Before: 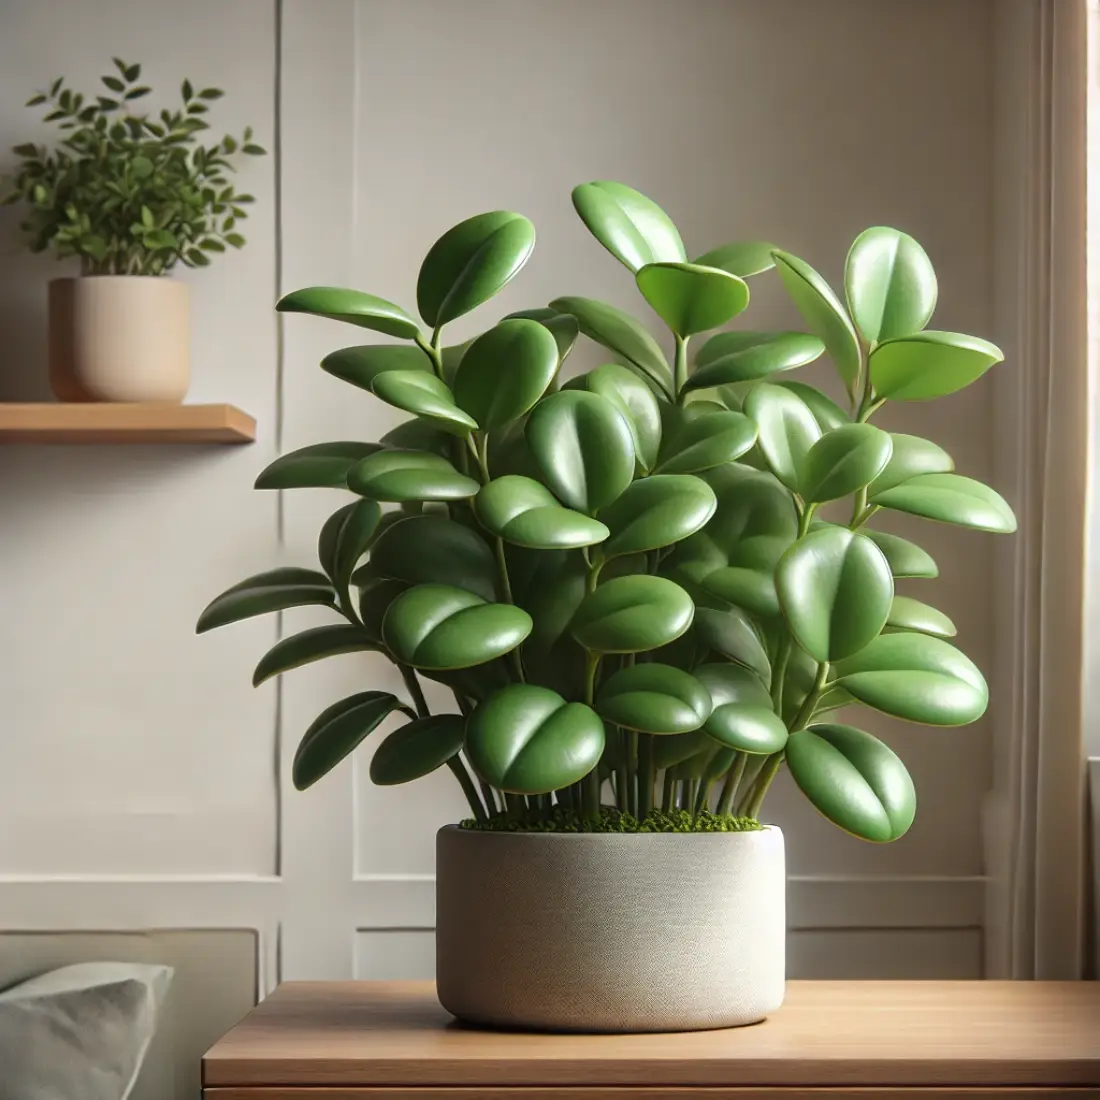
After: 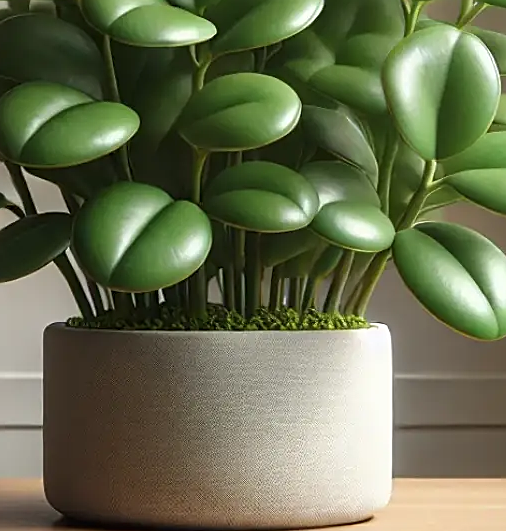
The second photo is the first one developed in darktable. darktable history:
crop: left 35.748%, top 45.709%, right 18.178%, bottom 5.996%
sharpen: on, module defaults
